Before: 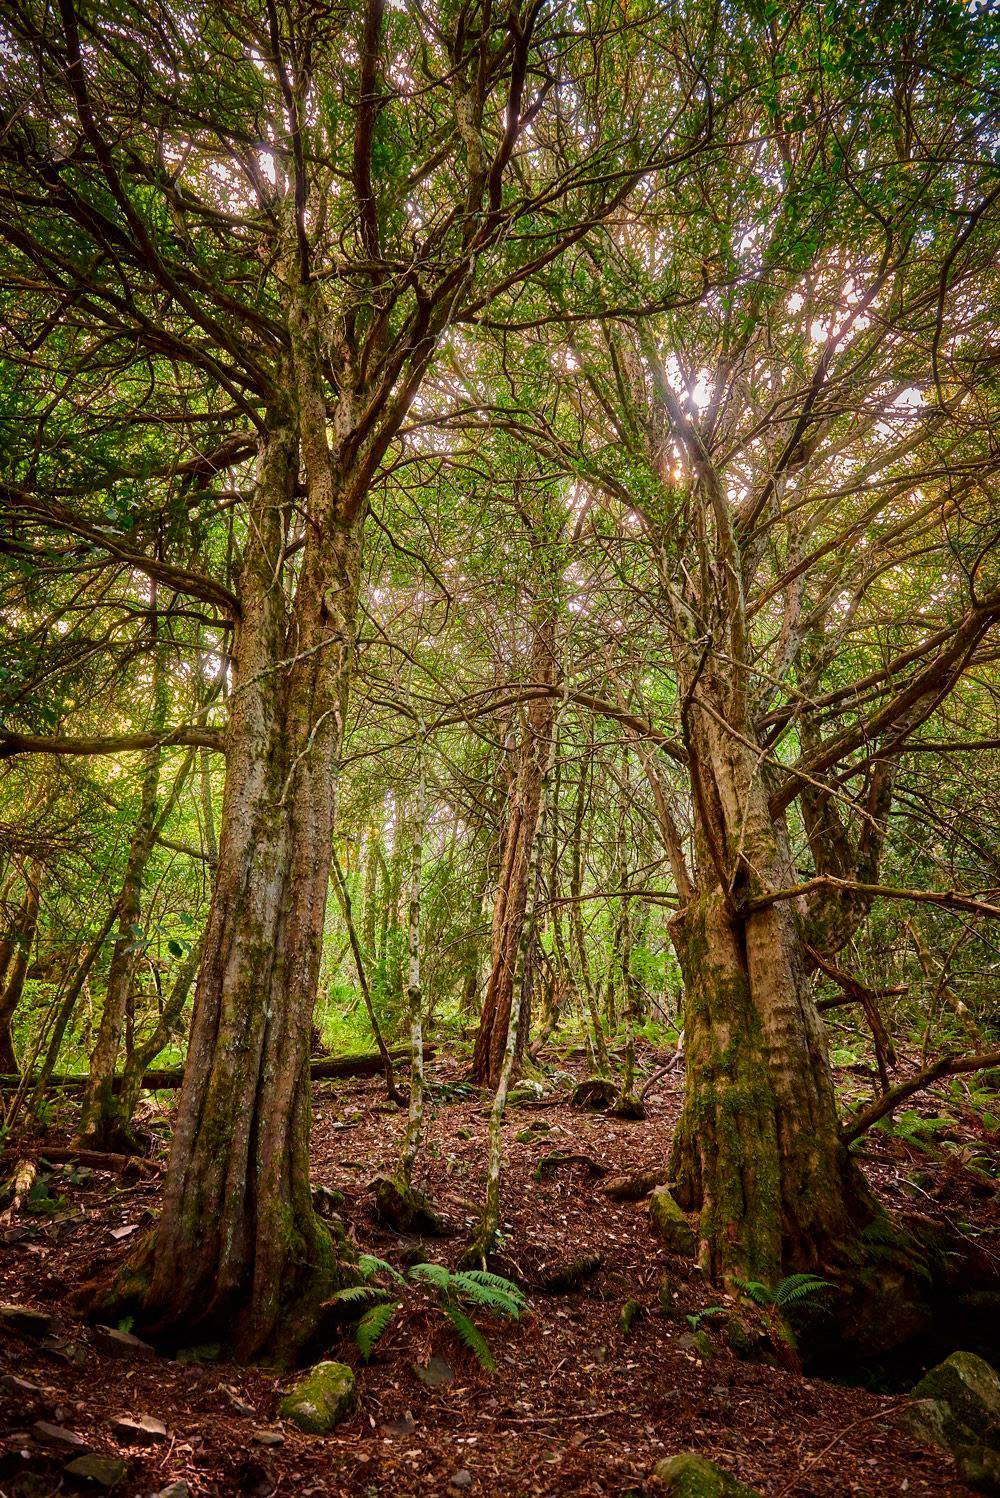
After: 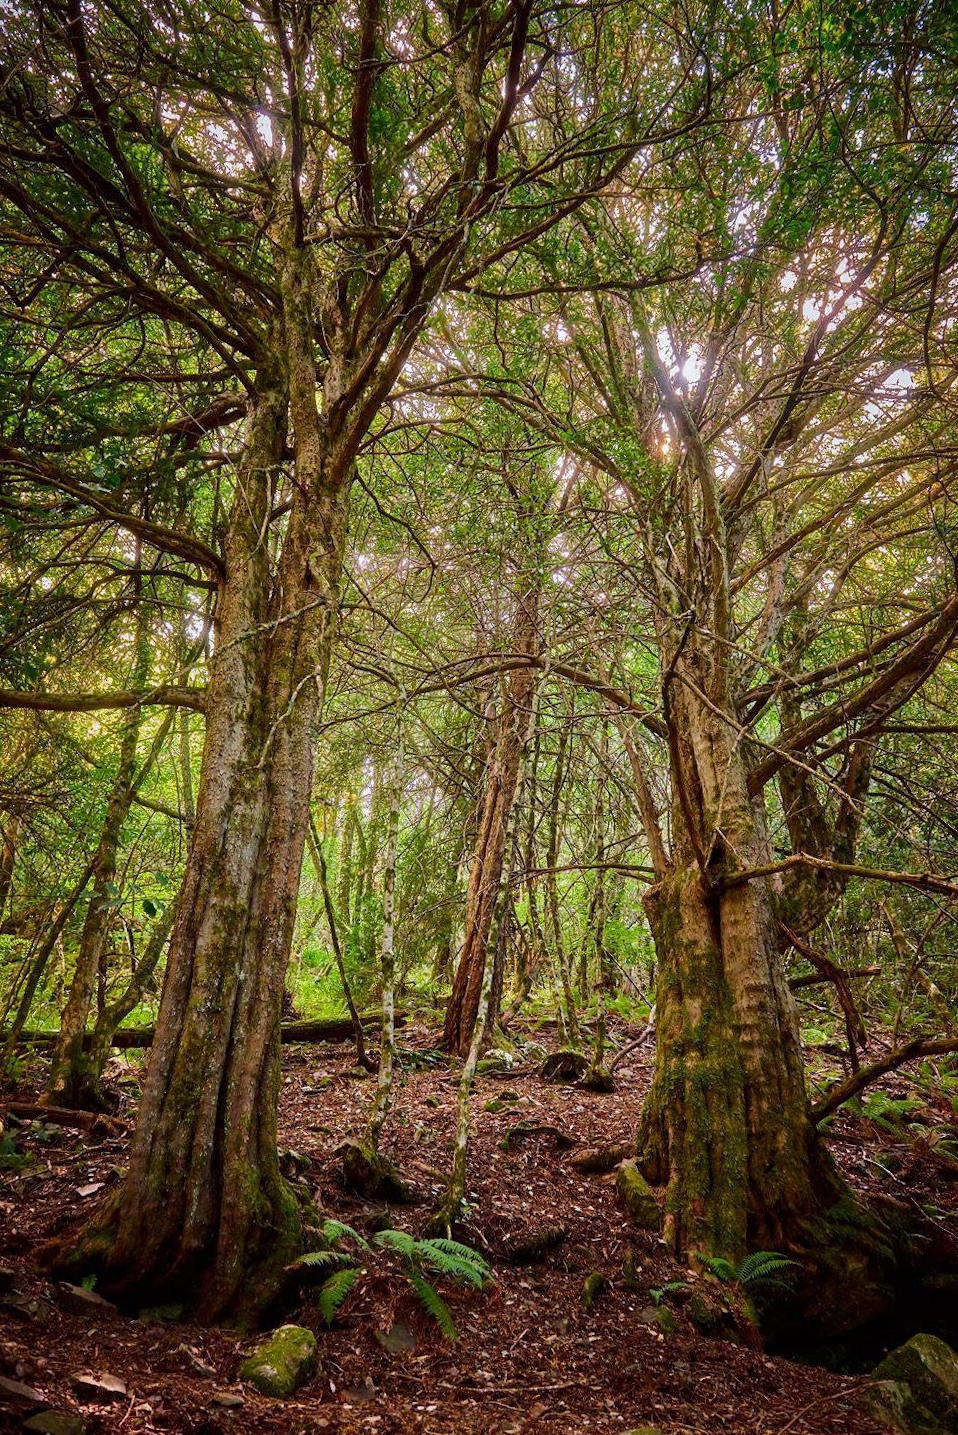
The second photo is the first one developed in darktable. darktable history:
white balance: red 0.976, blue 1.04
crop and rotate: angle -1.69°
